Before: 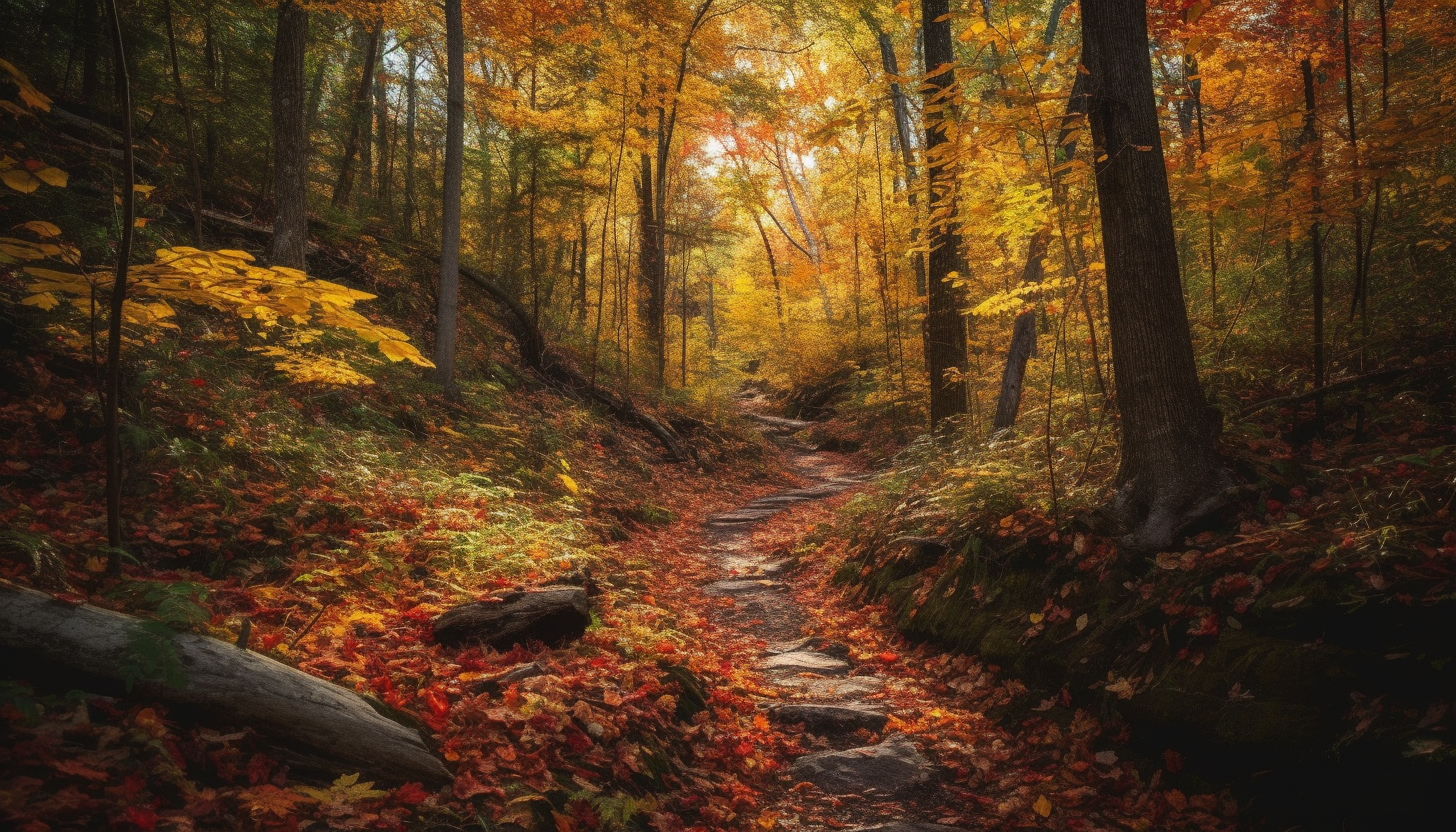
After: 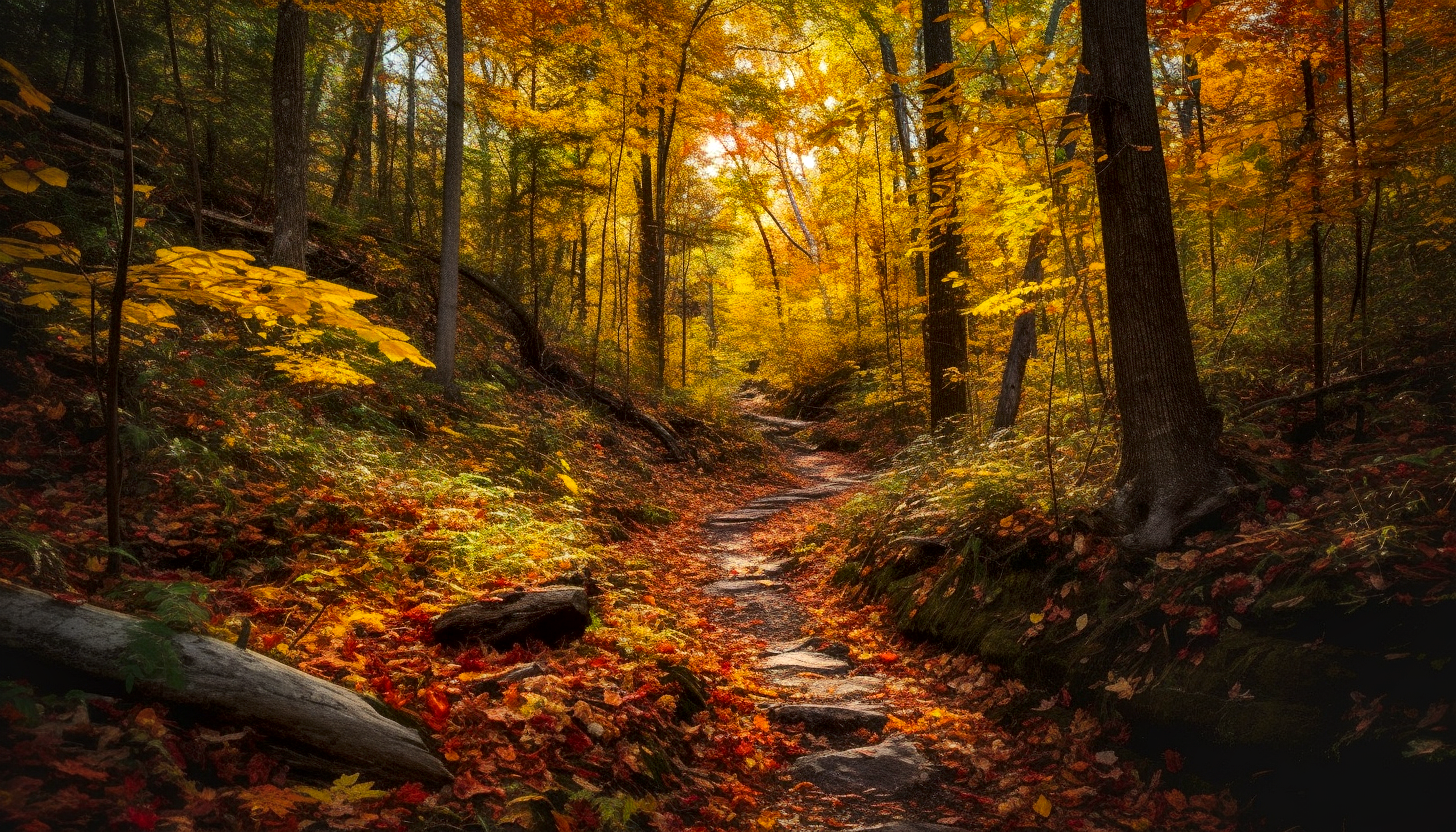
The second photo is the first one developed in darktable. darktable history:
color balance rgb: shadows lift › luminance -10.291%, perceptual saturation grading › global saturation 30.558%
local contrast: mode bilateral grid, contrast 26, coarseness 60, detail 152%, midtone range 0.2
